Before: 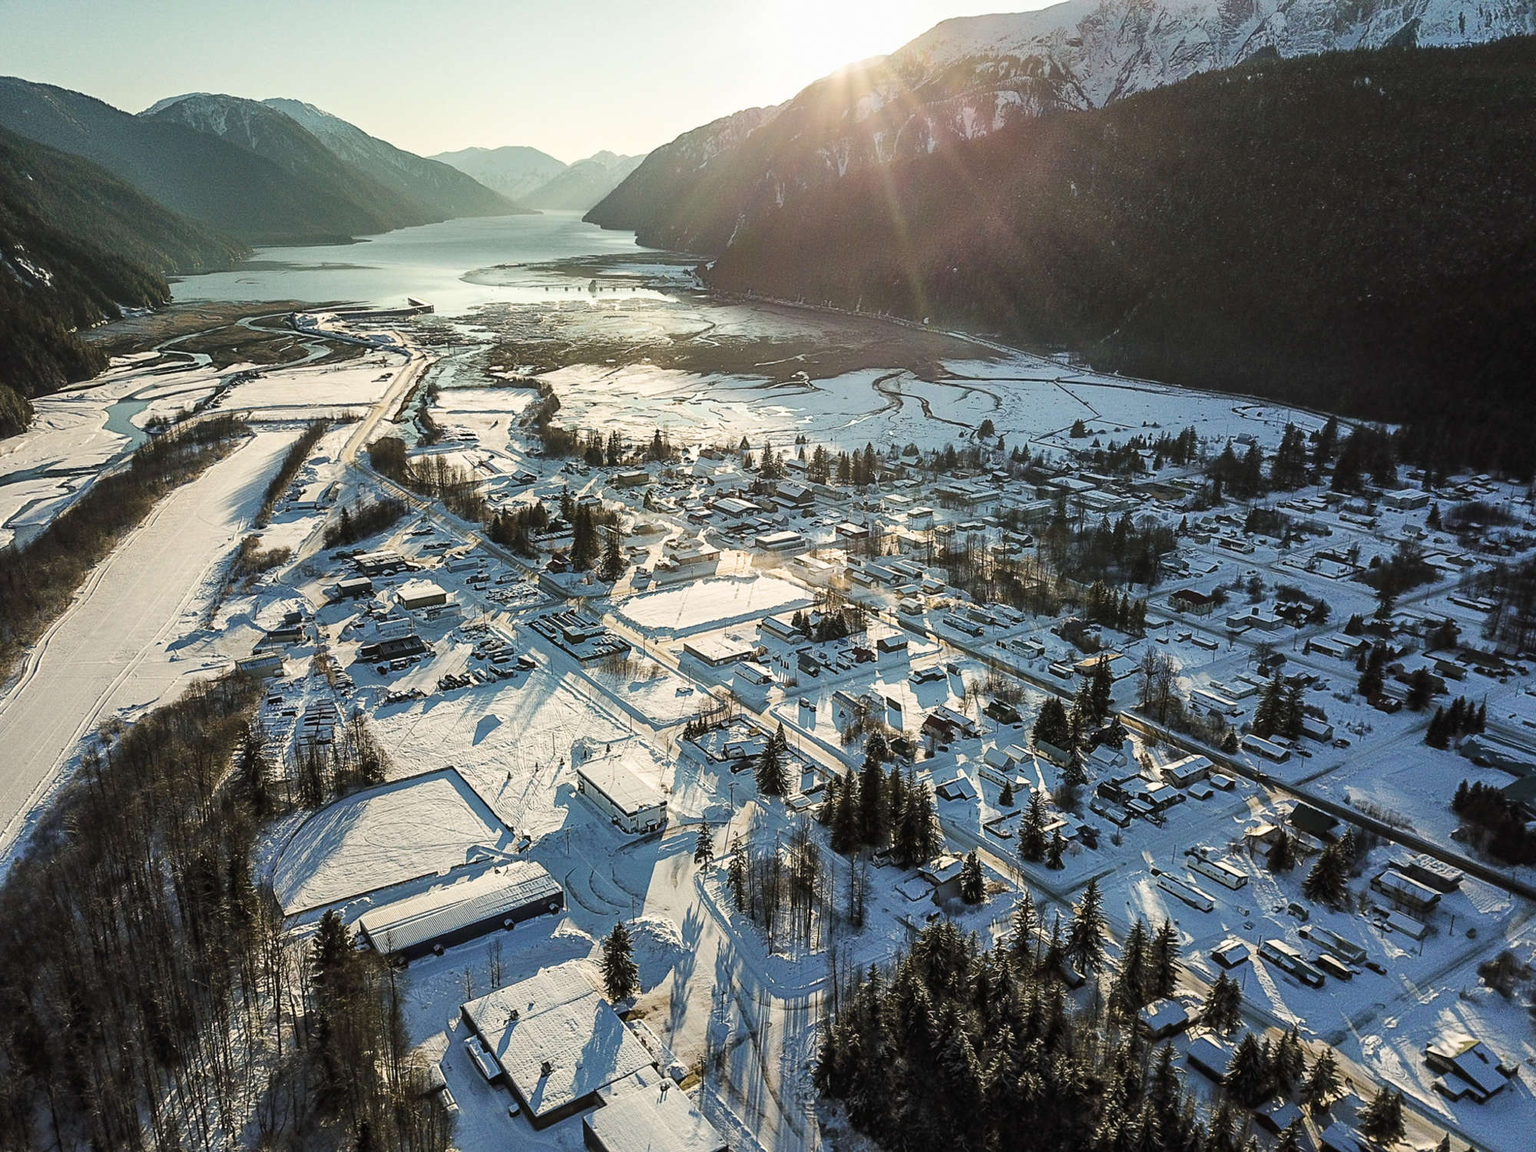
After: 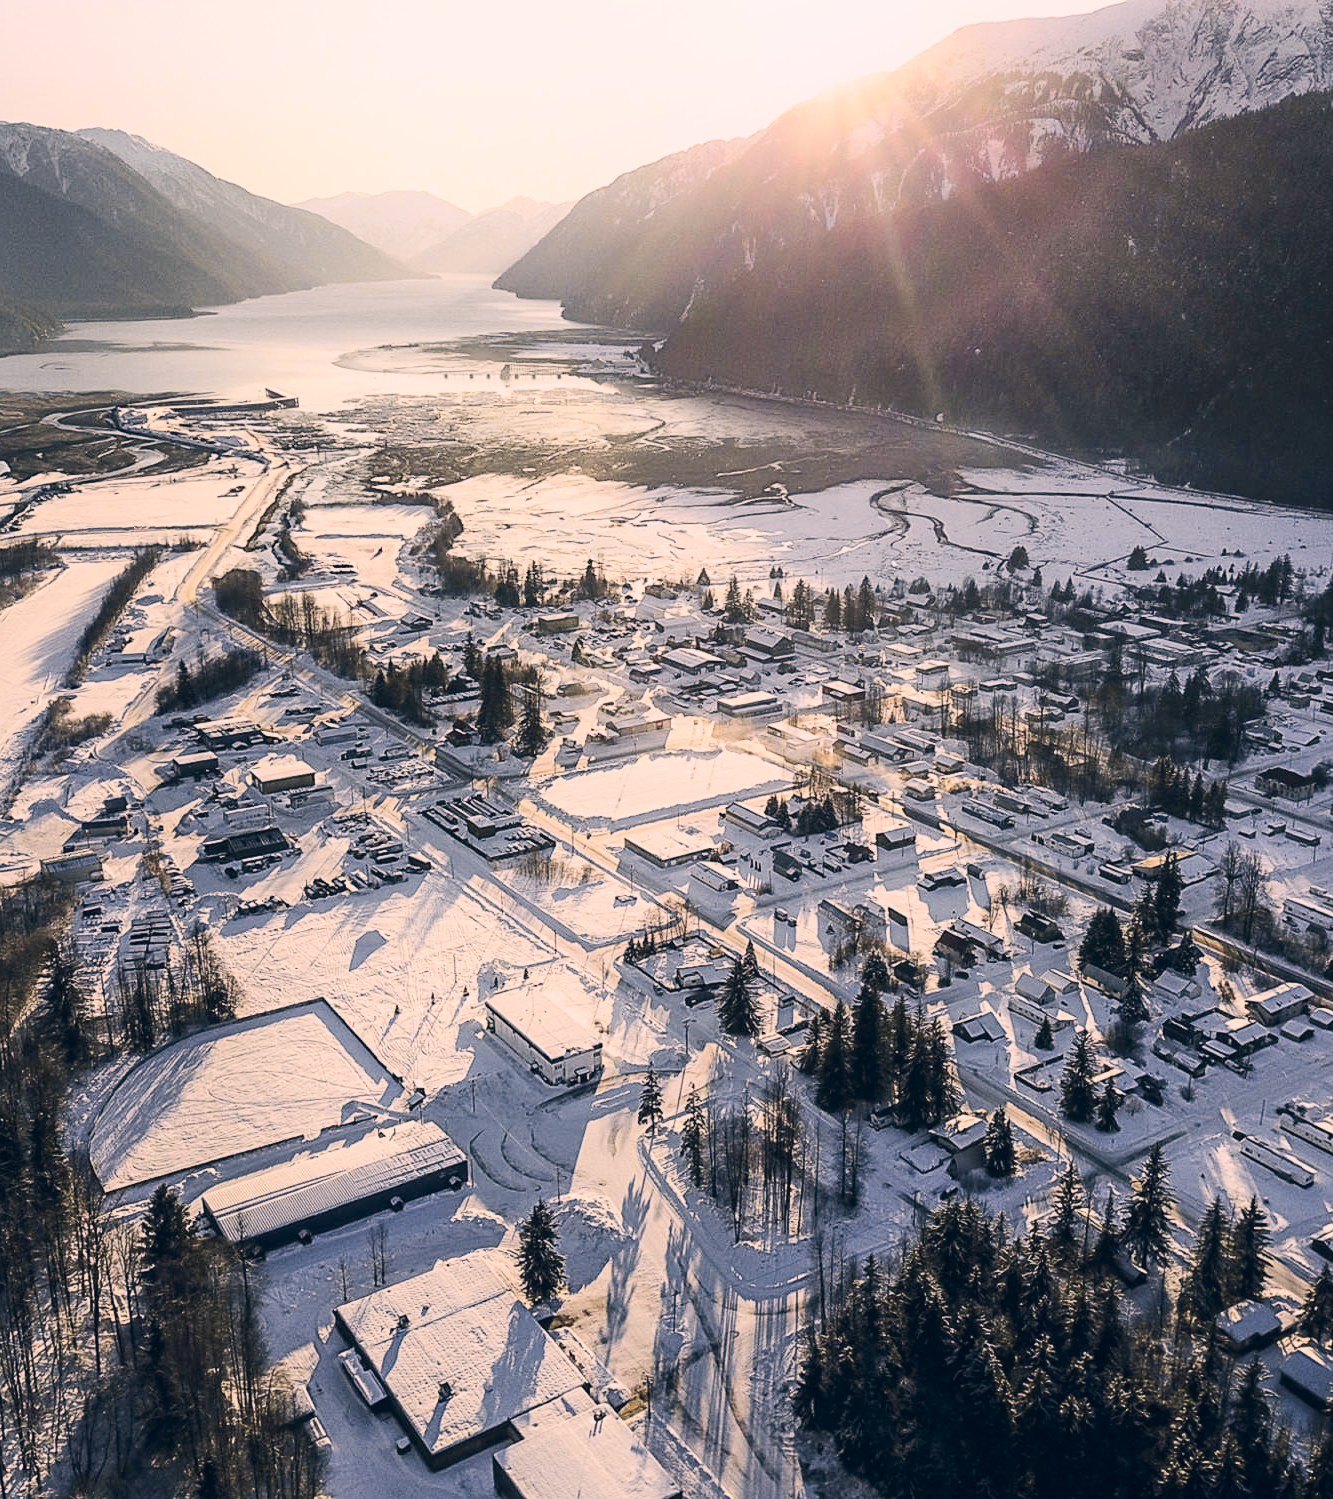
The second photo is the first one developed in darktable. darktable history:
shadows and highlights: shadows -40.15, highlights 62.88, soften with gaussian
tone curve: curves: ch0 [(0, 0.013) (0.036, 0.045) (0.274, 0.286) (0.566, 0.623) (0.794, 0.827) (1, 0.953)]; ch1 [(0, 0) (0.389, 0.403) (0.462, 0.48) (0.499, 0.5) (0.524, 0.527) (0.57, 0.599) (0.626, 0.65) (0.761, 0.781) (1, 1)]; ch2 [(0, 0) (0.464, 0.478) (0.5, 0.501) (0.533, 0.542) (0.599, 0.613) (0.704, 0.731) (1, 1)], color space Lab, independent channels, preserve colors none
color correction: highlights a* 14.46, highlights b* 5.85, shadows a* -5.53, shadows b* -15.24, saturation 0.85
crop and rotate: left 13.342%, right 19.991%
